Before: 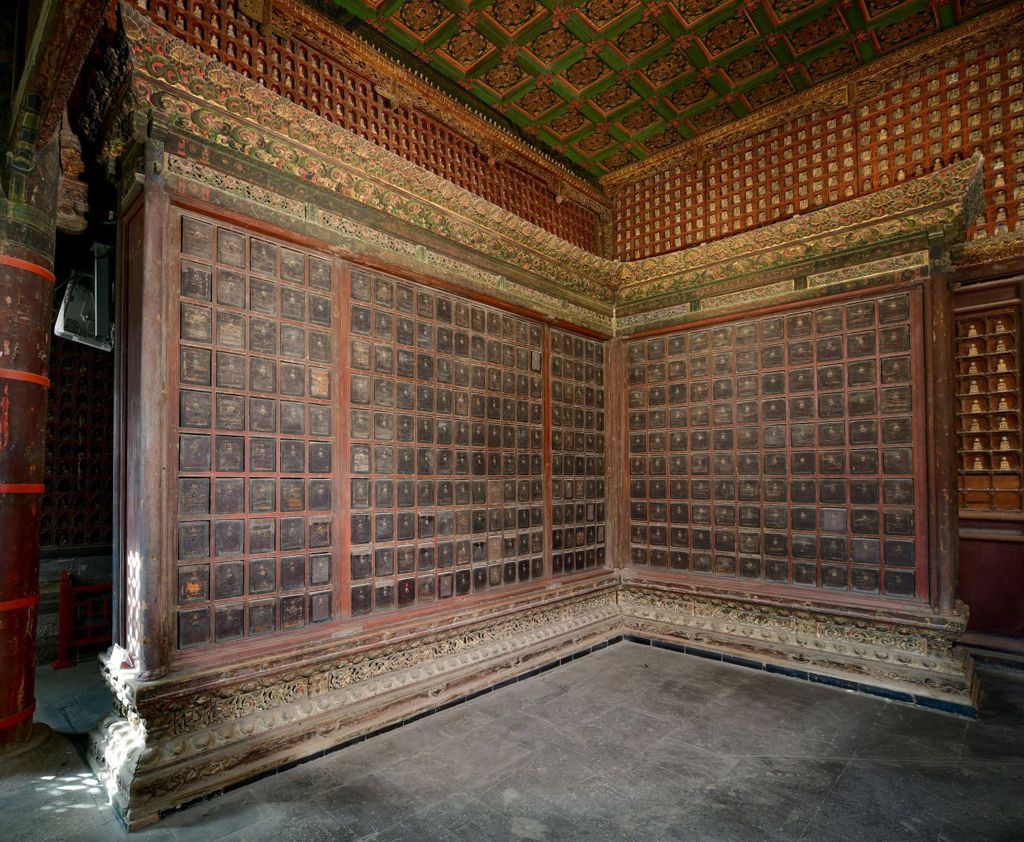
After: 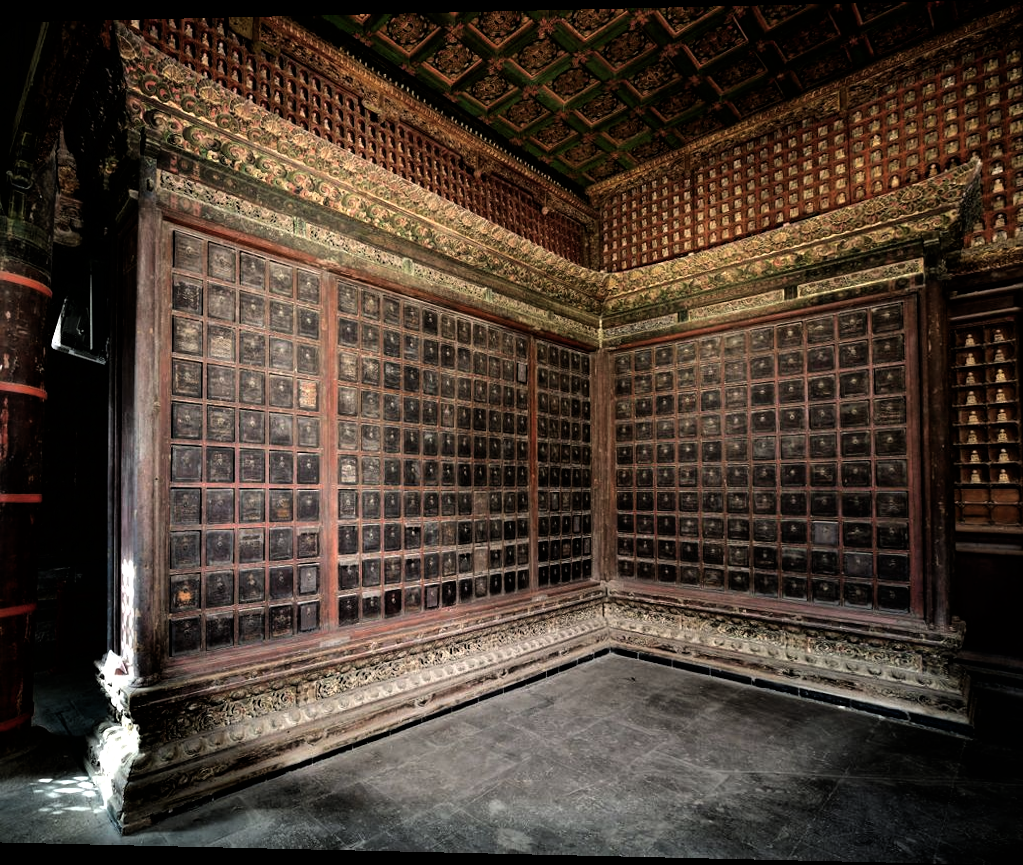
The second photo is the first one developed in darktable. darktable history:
rotate and perspective: lens shift (horizontal) -0.055, automatic cropping off
filmic rgb: black relative exposure -8.2 EV, white relative exposure 2.2 EV, threshold 3 EV, hardness 7.11, latitude 85.74%, contrast 1.696, highlights saturation mix -4%, shadows ↔ highlights balance -2.69%, color science v5 (2021), contrast in shadows safe, contrast in highlights safe, enable highlight reconstruction true
